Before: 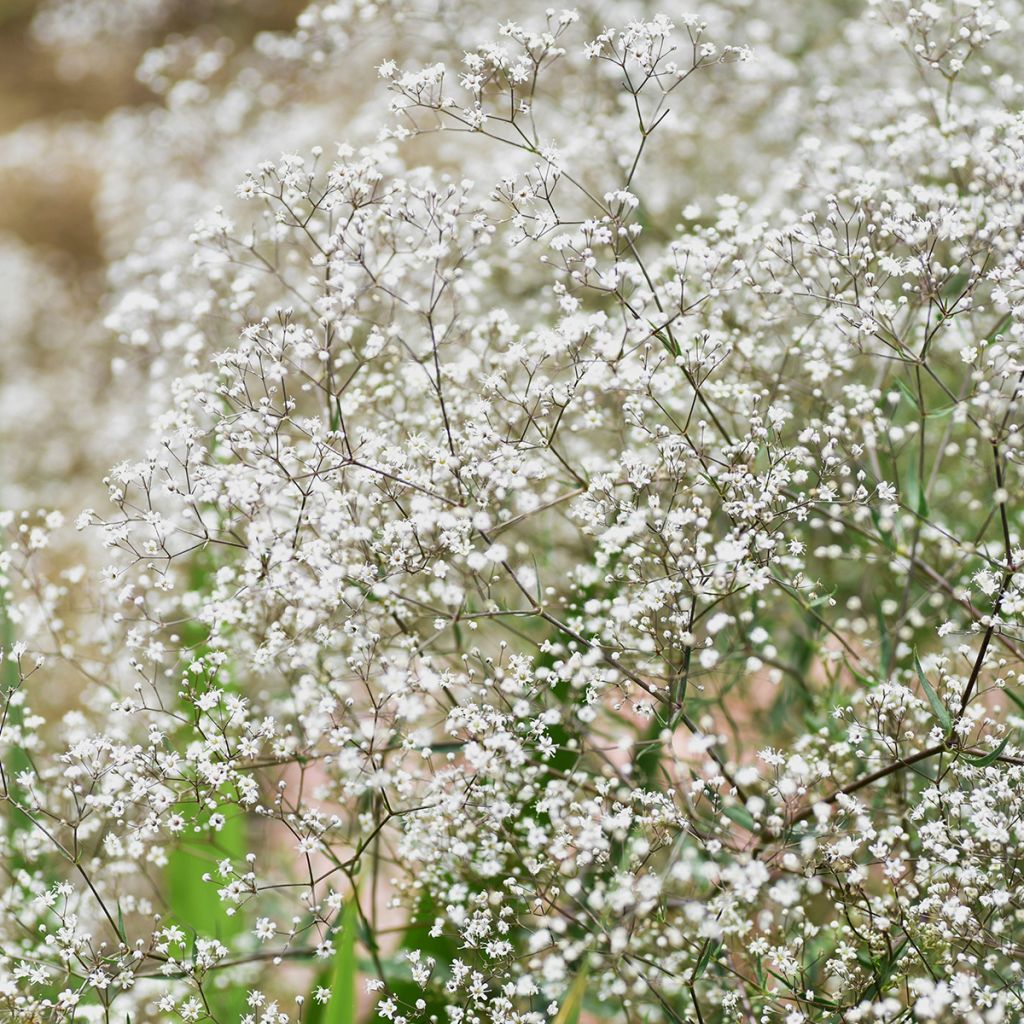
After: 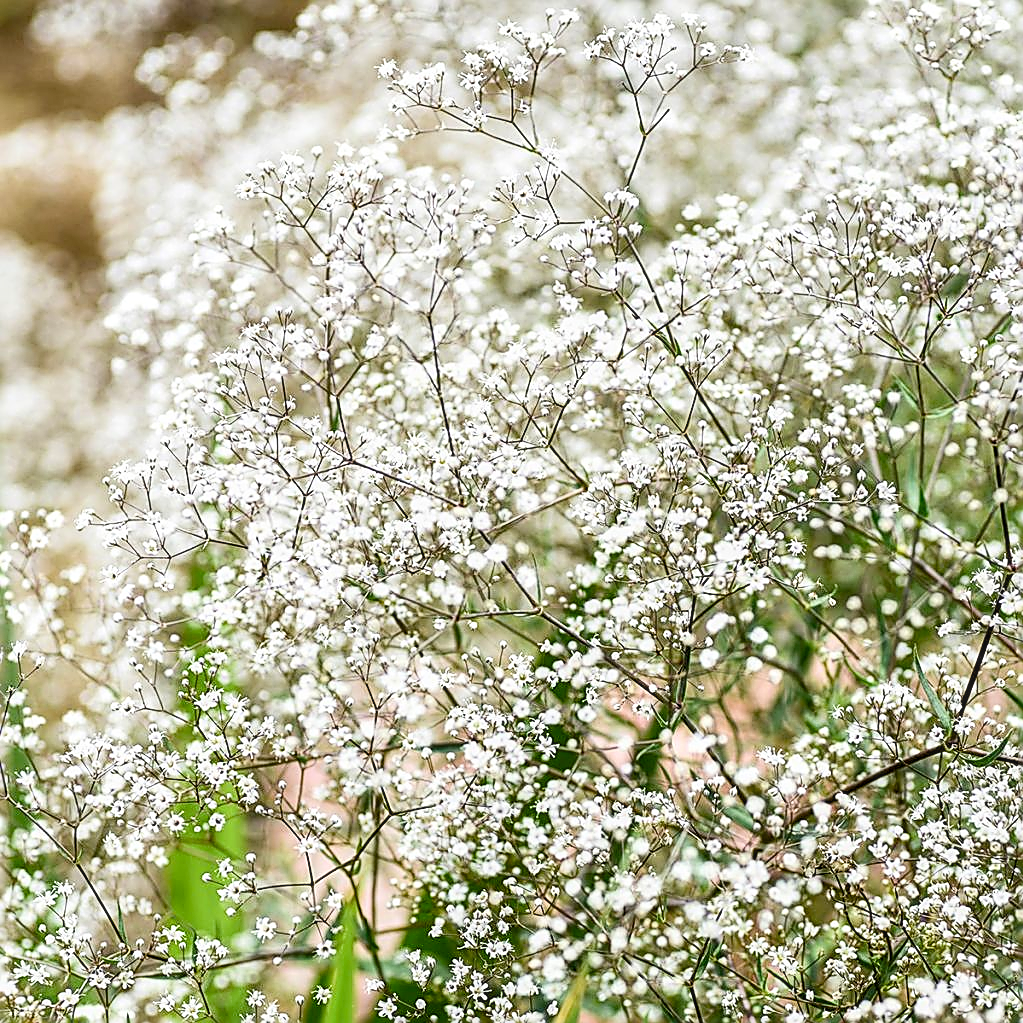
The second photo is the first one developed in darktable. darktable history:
local contrast: detail 130%
color balance rgb: perceptual saturation grading › global saturation 15.778%, perceptual saturation grading › highlights -19.024%, perceptual saturation grading › shadows 19.812%, global vibrance 20%
crop: left 0.026%
contrast brightness saturation: contrast 0.237, brightness 0.094
sharpen: radius 1.644, amount 1.307
